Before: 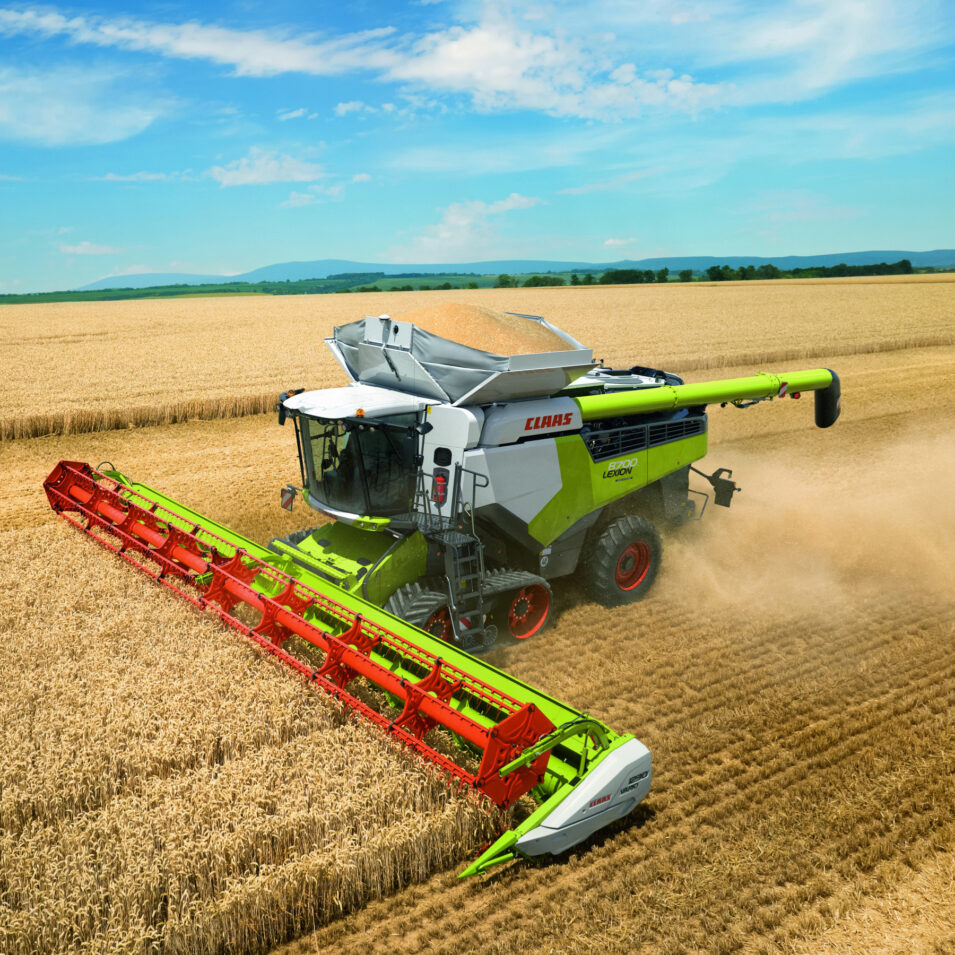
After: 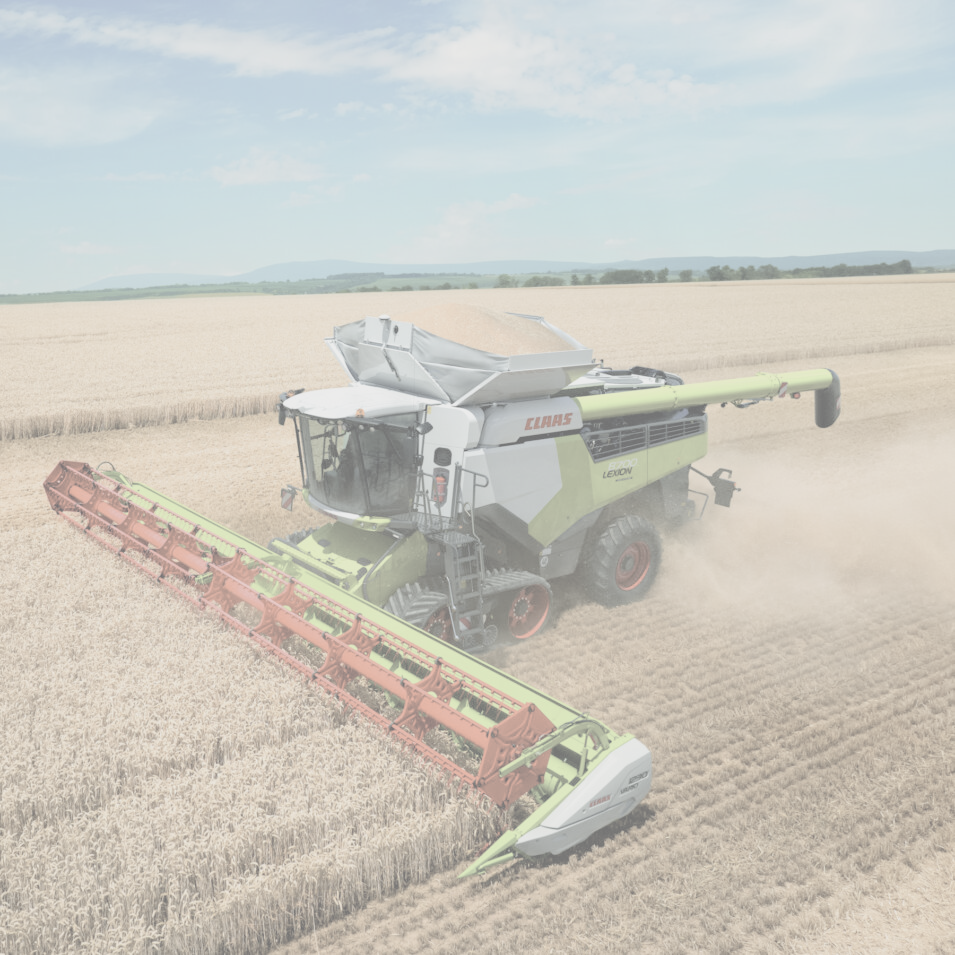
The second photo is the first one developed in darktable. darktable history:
color correction: highlights b* 0.046
contrast brightness saturation: contrast -0.311, brightness 0.764, saturation -0.781
